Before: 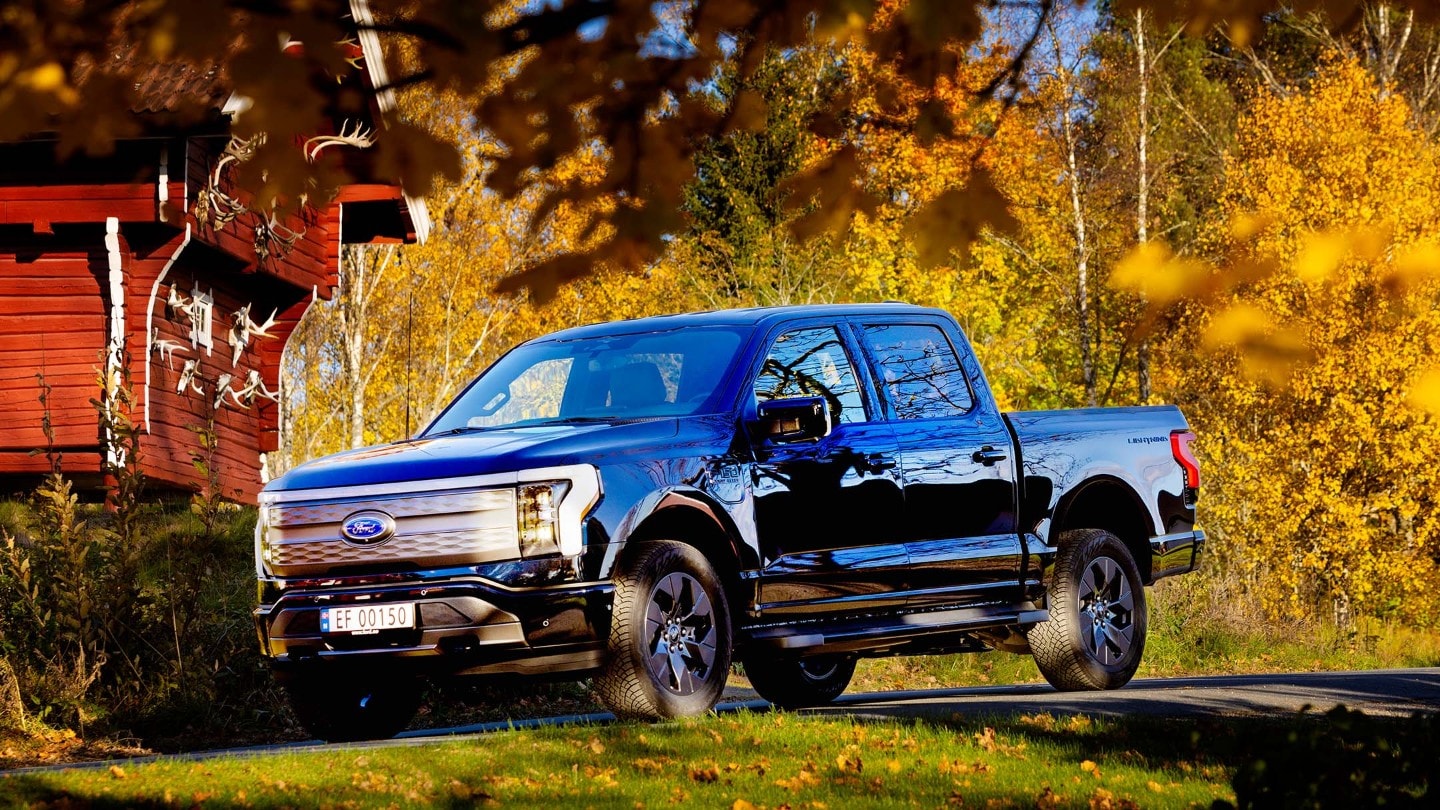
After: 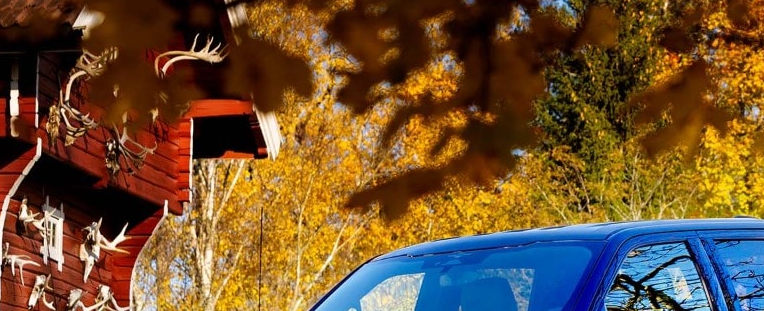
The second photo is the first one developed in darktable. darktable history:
crop: left 10.37%, top 10.57%, right 36.538%, bottom 51.01%
